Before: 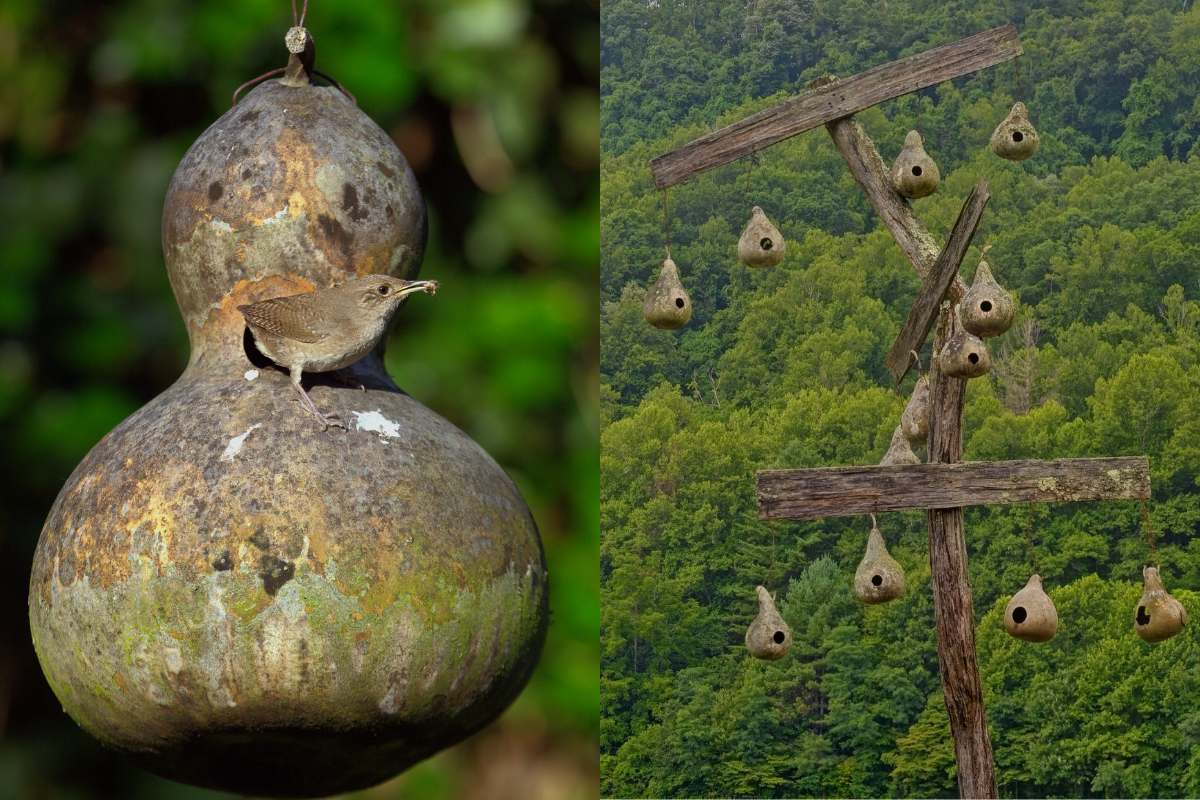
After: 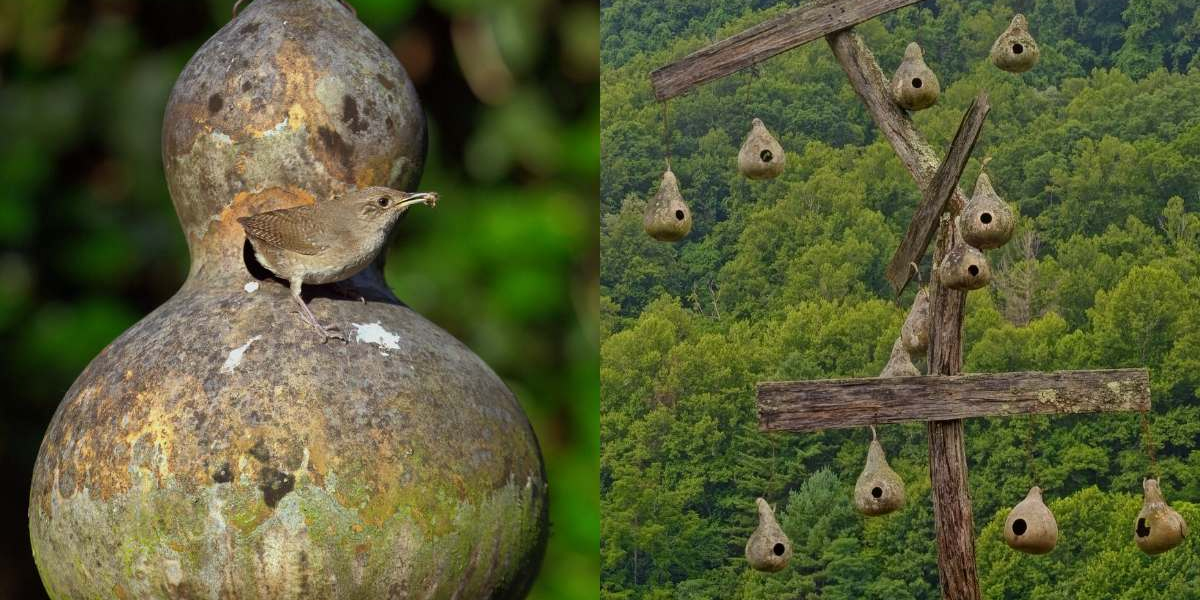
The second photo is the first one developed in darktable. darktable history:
crop: top 11.042%, bottom 13.897%
local contrast: mode bilateral grid, contrast 9, coarseness 25, detail 115%, midtone range 0.2
